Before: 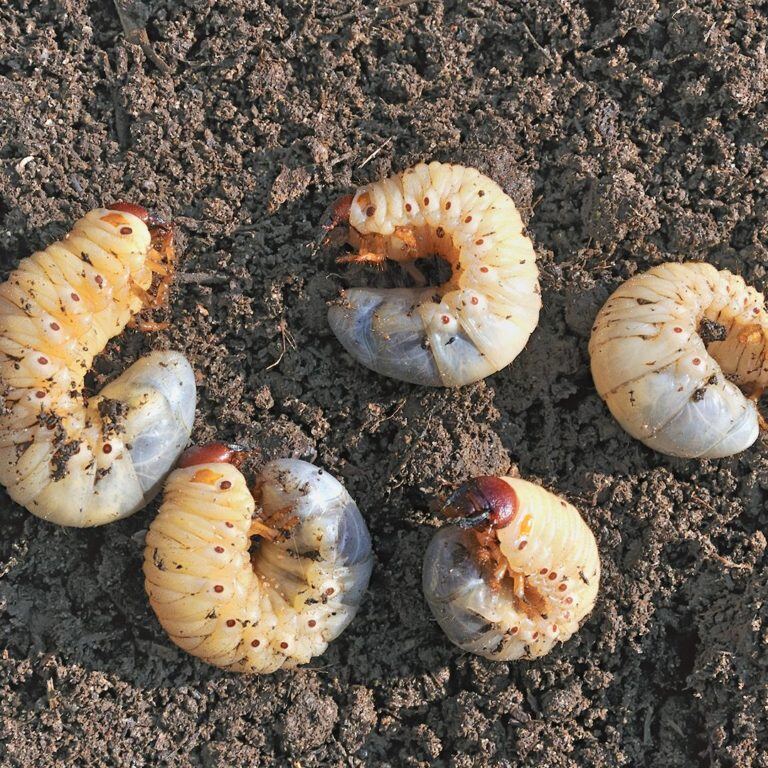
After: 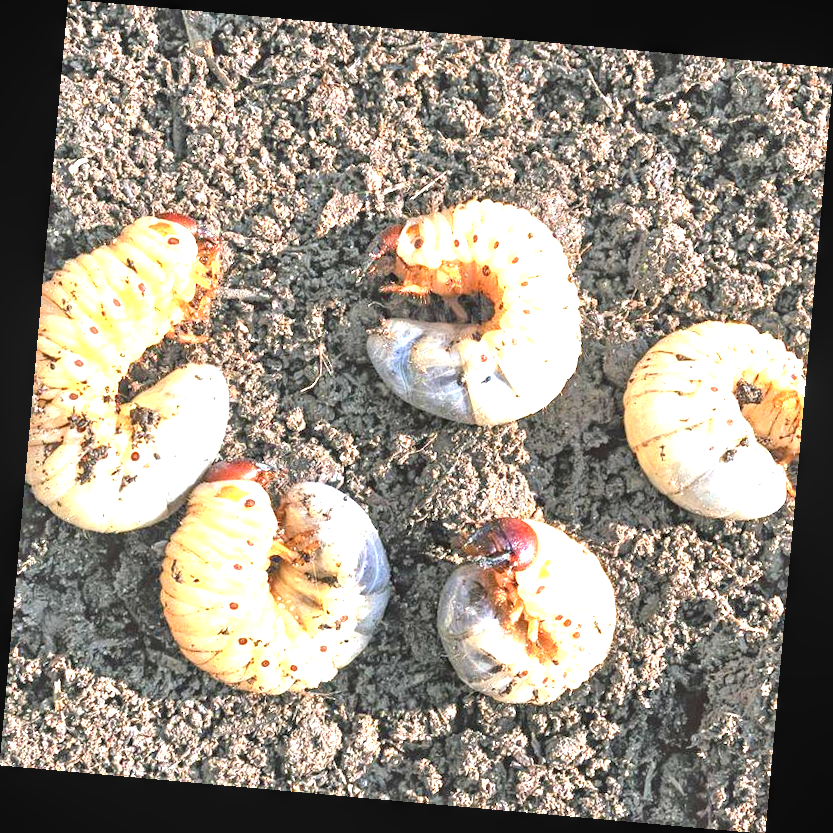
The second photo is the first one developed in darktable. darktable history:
exposure: black level correction 0, exposure 1.9 EV, compensate highlight preservation false
rotate and perspective: rotation 5.12°, automatic cropping off
local contrast: on, module defaults
